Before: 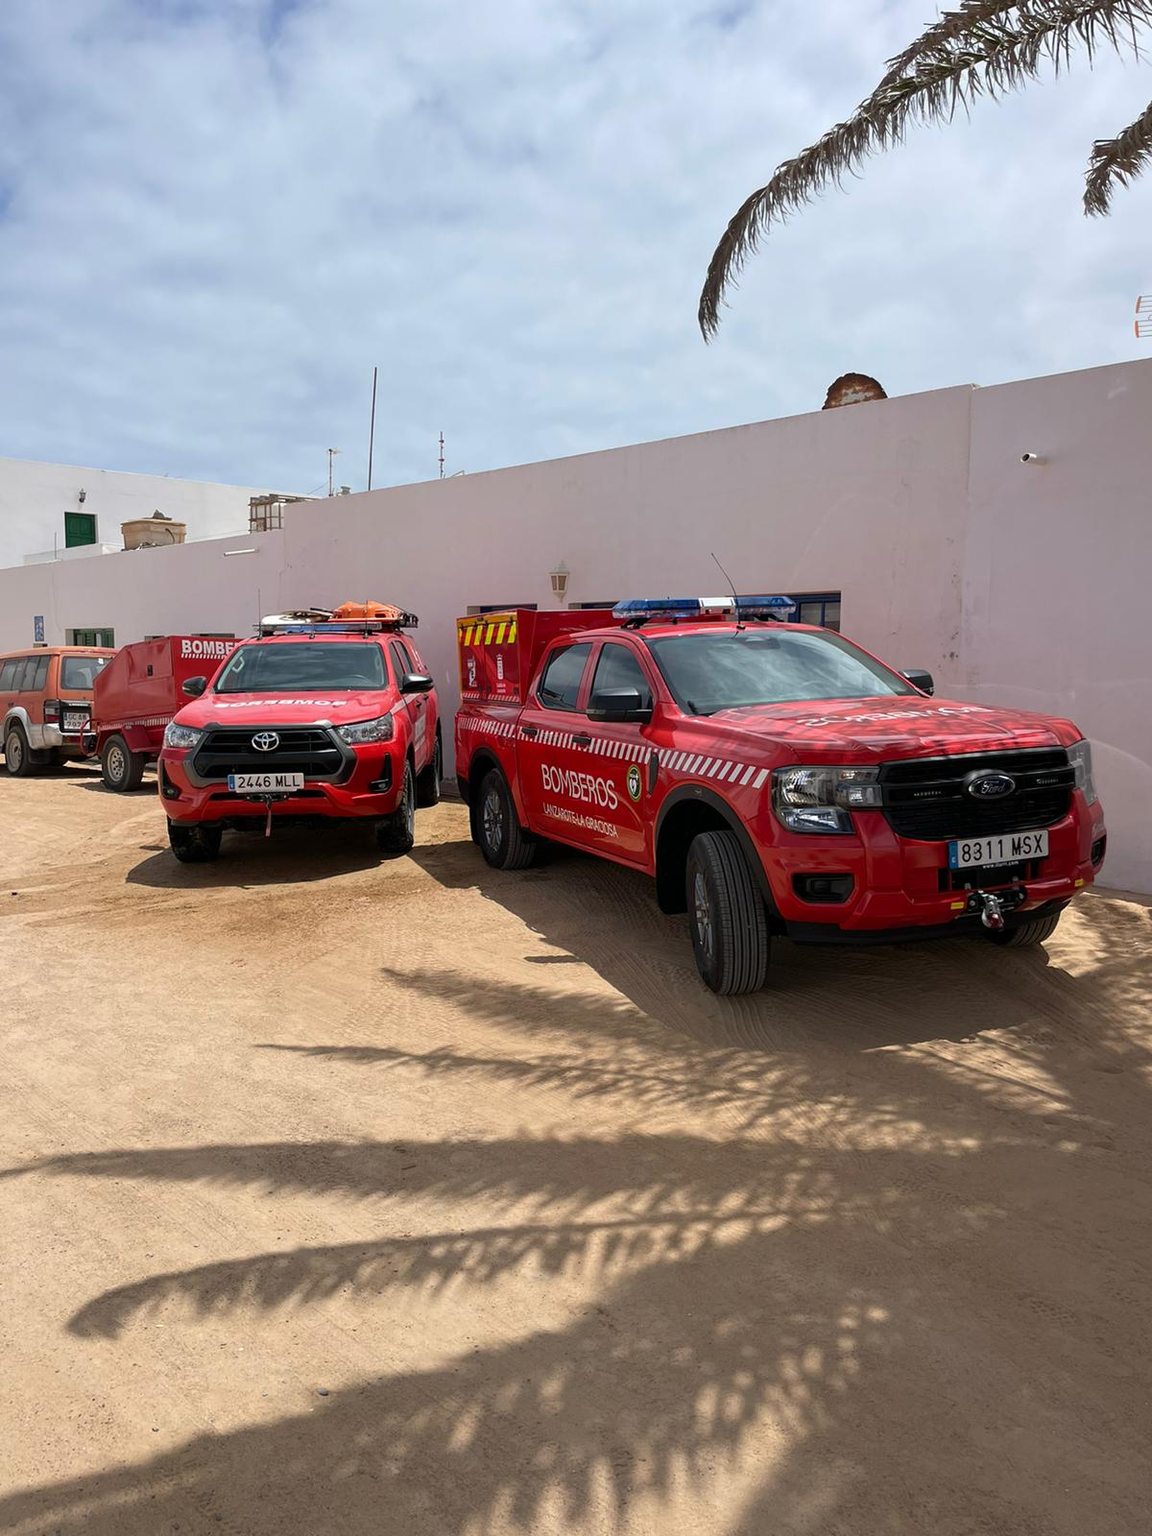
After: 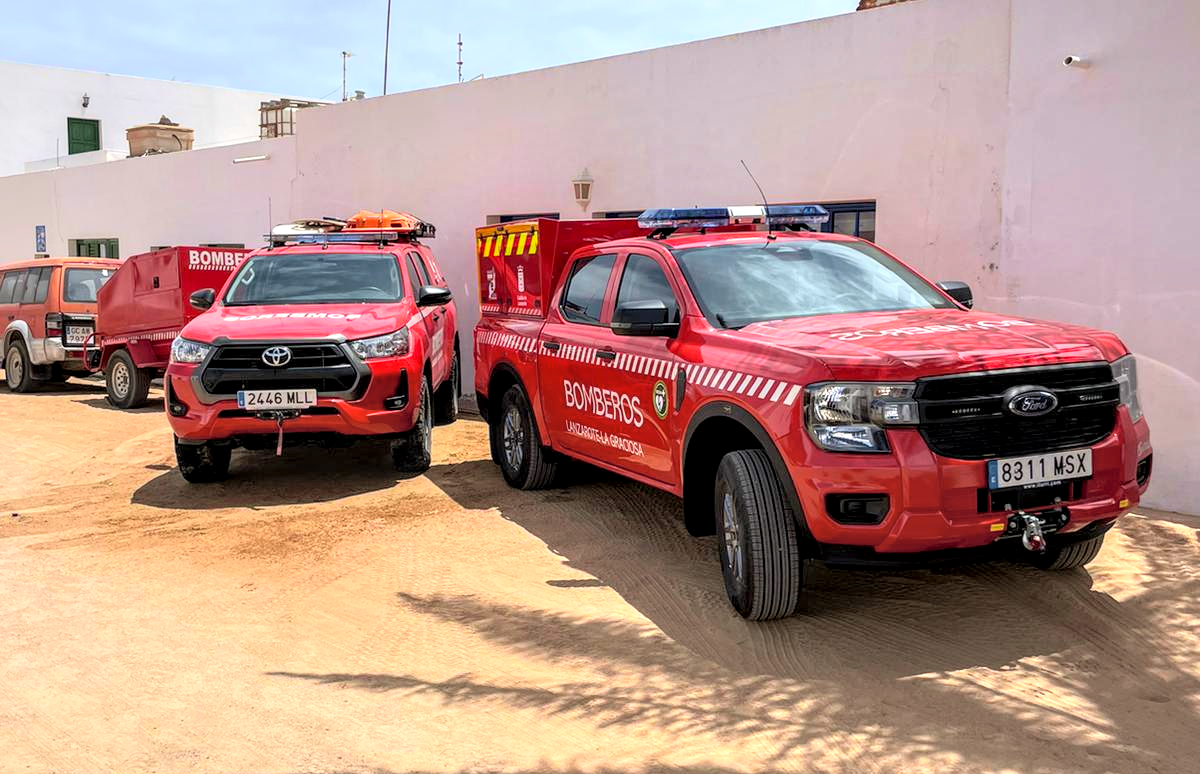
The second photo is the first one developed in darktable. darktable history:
exposure: exposure 0.496 EV, compensate highlight preservation false
tone curve: curves: ch0 [(0, 0.024) (0.119, 0.146) (0.474, 0.464) (0.718, 0.721) (0.817, 0.839) (1, 0.998)]; ch1 [(0, 0) (0.377, 0.416) (0.439, 0.451) (0.477, 0.477) (0.501, 0.503) (0.538, 0.544) (0.58, 0.602) (0.664, 0.676) (0.783, 0.804) (1, 1)]; ch2 [(0, 0) (0.38, 0.405) (0.463, 0.456) (0.498, 0.497) (0.524, 0.535) (0.578, 0.576) (0.648, 0.665) (1, 1)], color space Lab, independent channels, preserve colors none
color balance: contrast 10%
crop and rotate: top 26.056%, bottom 25.543%
global tonemap: drago (0.7, 100)
tone equalizer: on, module defaults
local contrast: highlights 60%, shadows 60%, detail 160%
